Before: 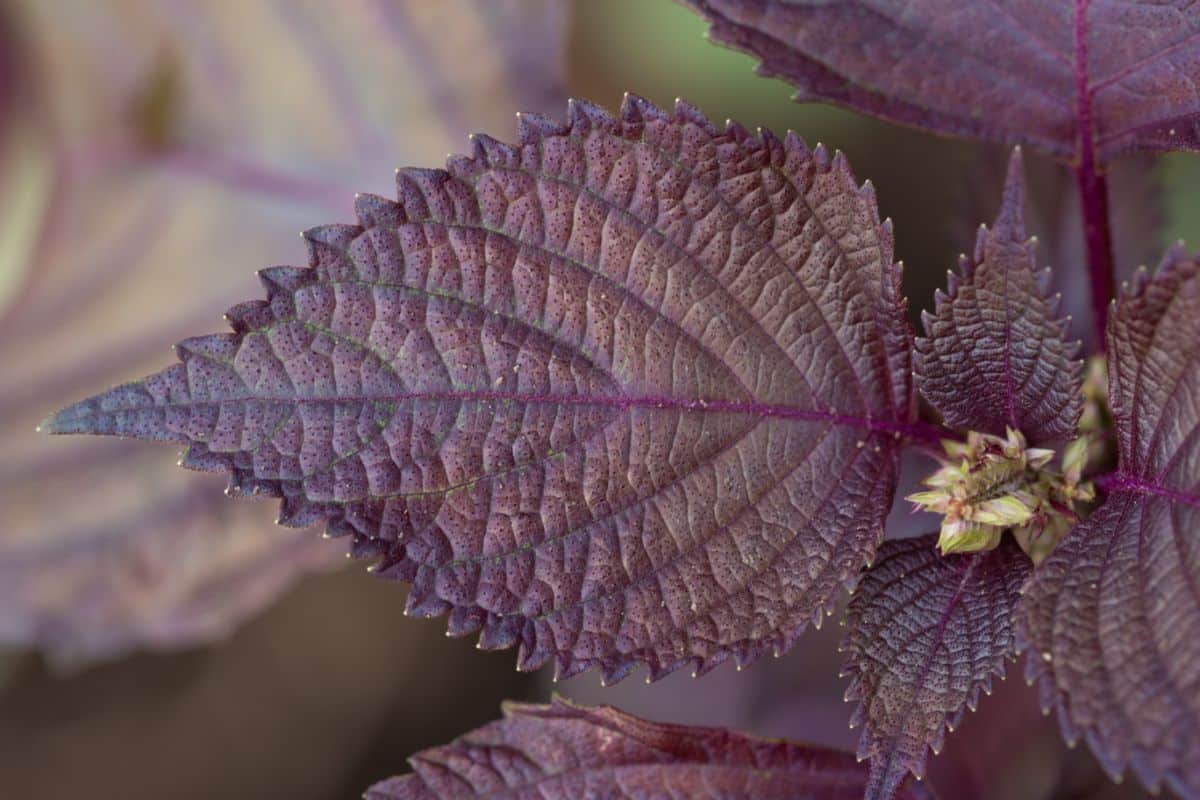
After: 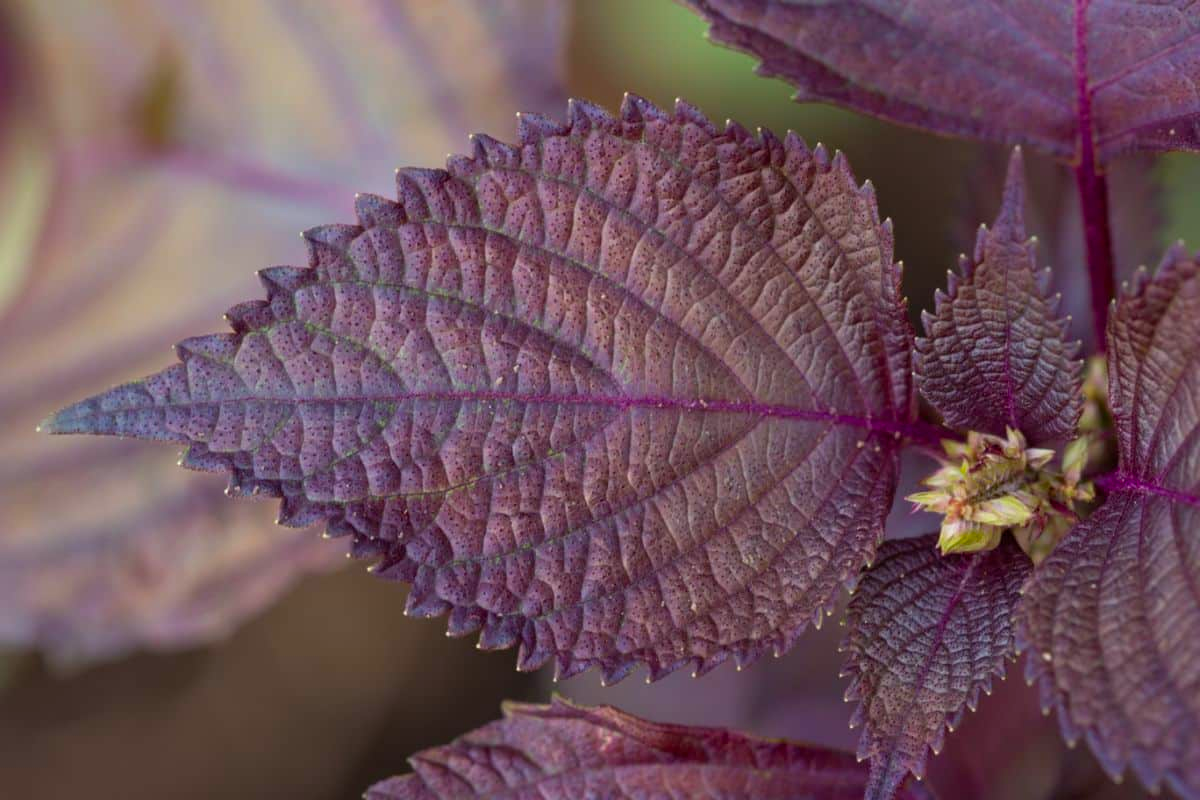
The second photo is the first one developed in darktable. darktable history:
color balance rgb: perceptual saturation grading › global saturation 30.099%, global vibrance 0.427%
